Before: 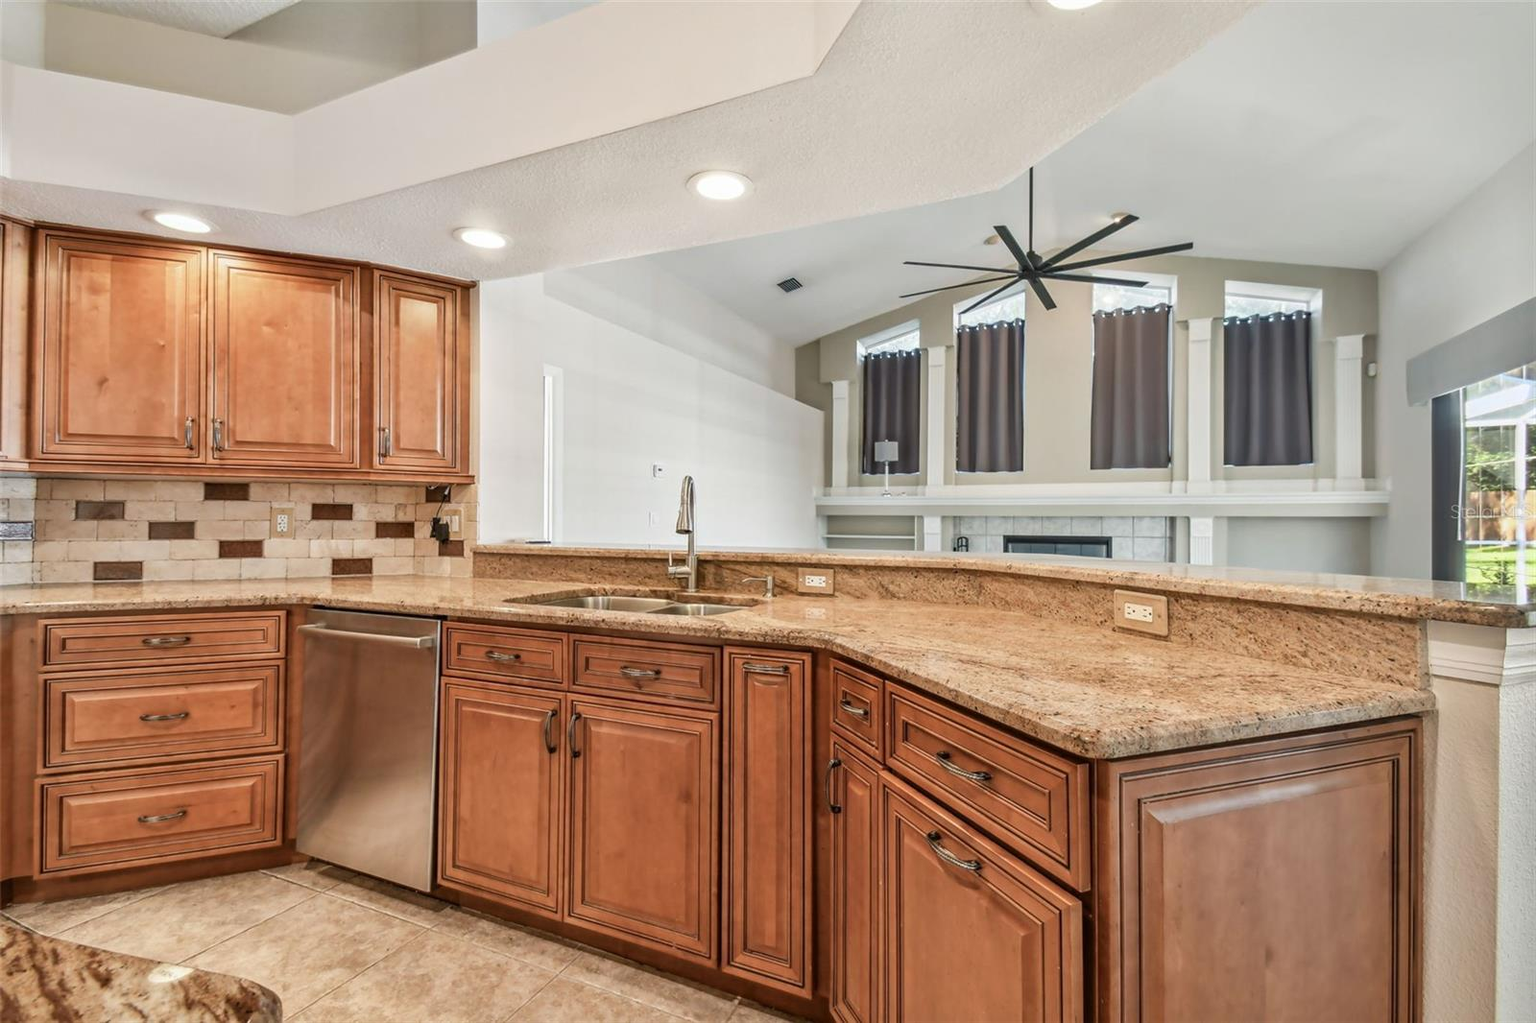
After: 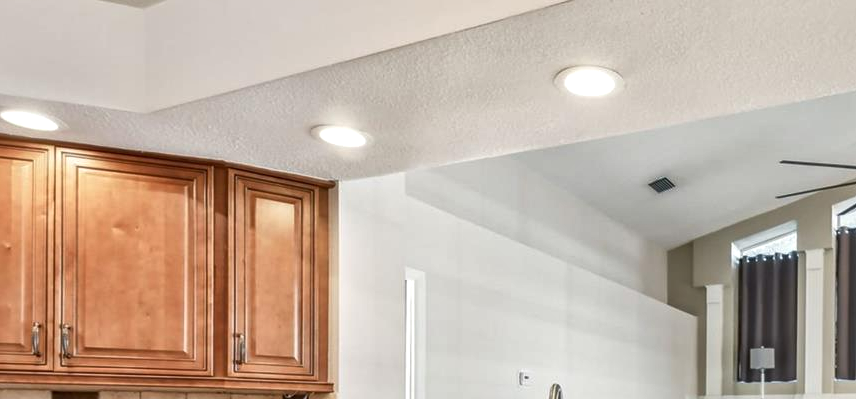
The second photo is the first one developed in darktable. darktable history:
local contrast: mode bilateral grid, contrast 20, coarseness 49, detail 150%, midtone range 0.2
crop: left 10.117%, top 10.543%, right 36.35%, bottom 51.969%
